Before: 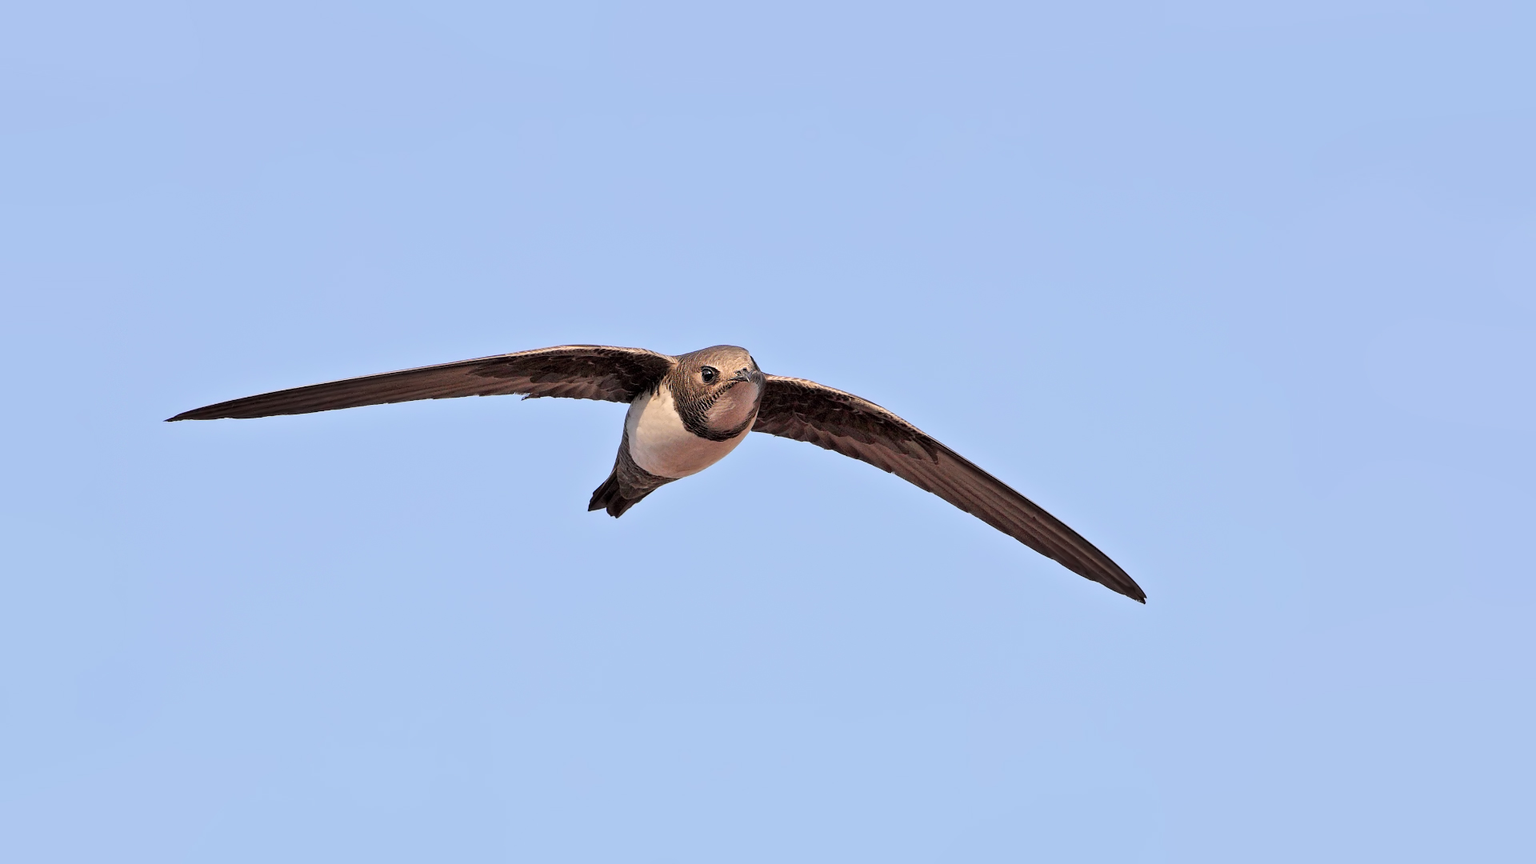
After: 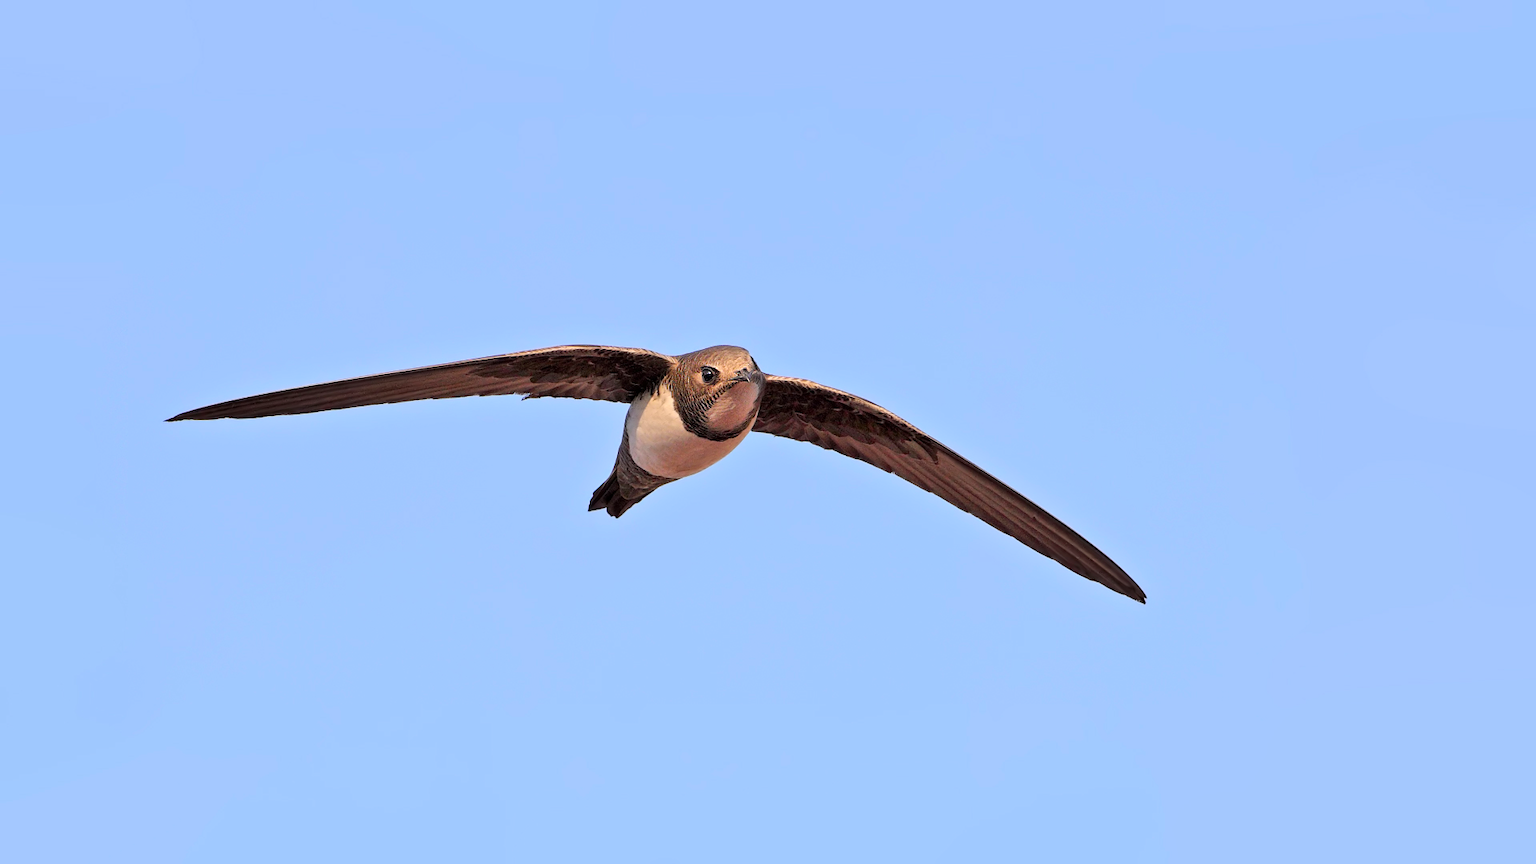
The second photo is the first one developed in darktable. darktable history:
color correction: highlights b* -0.012, saturation 1.35
